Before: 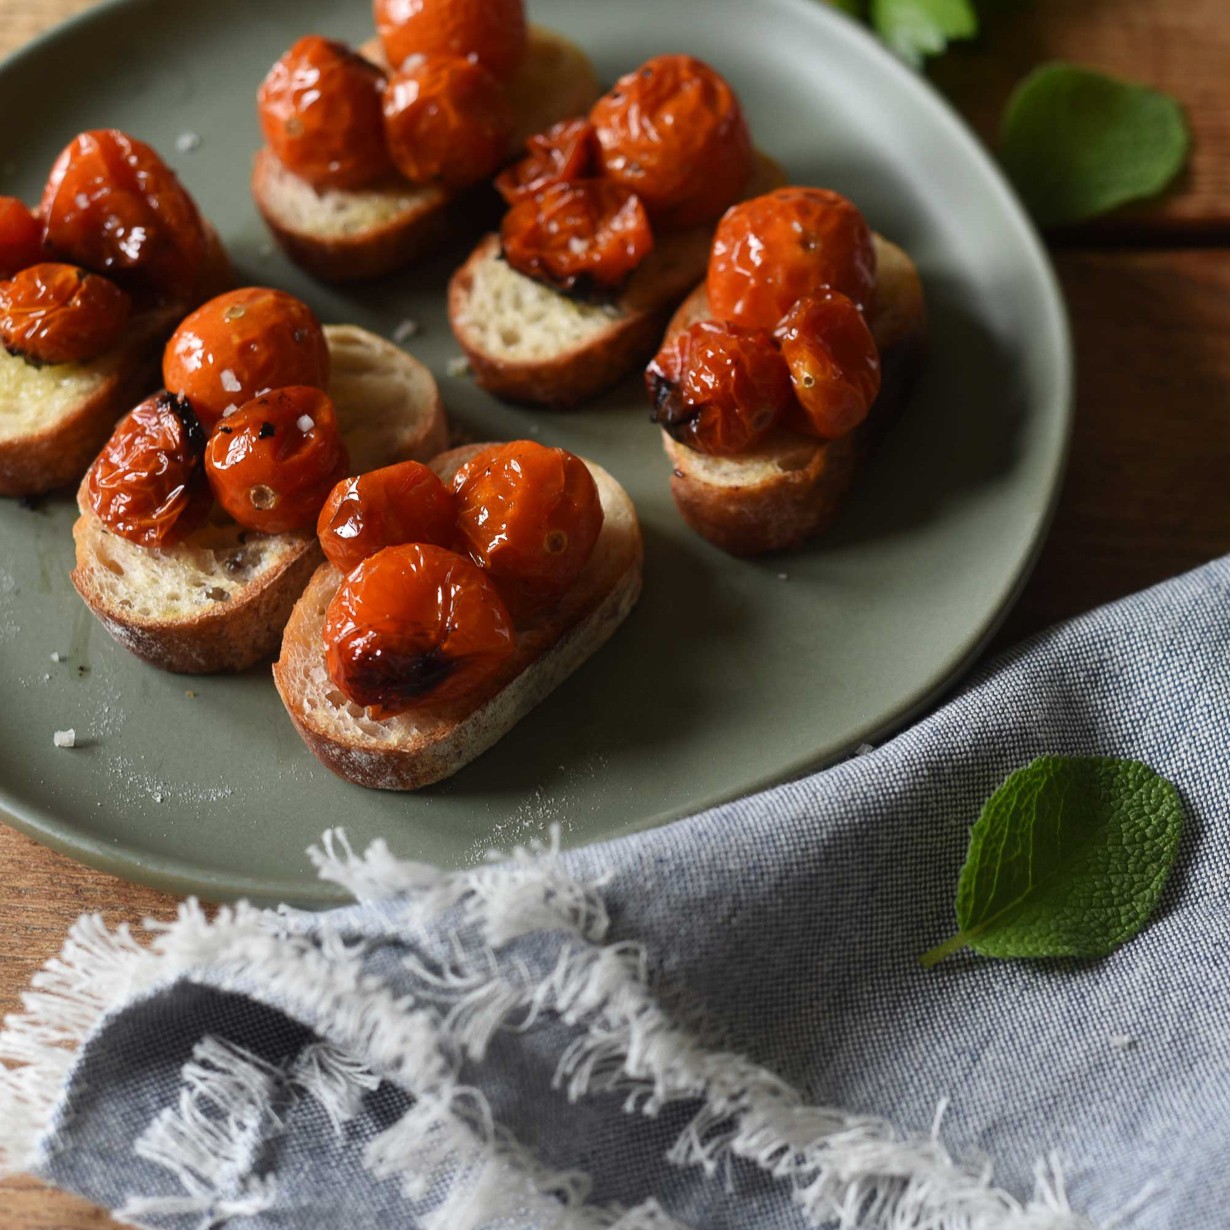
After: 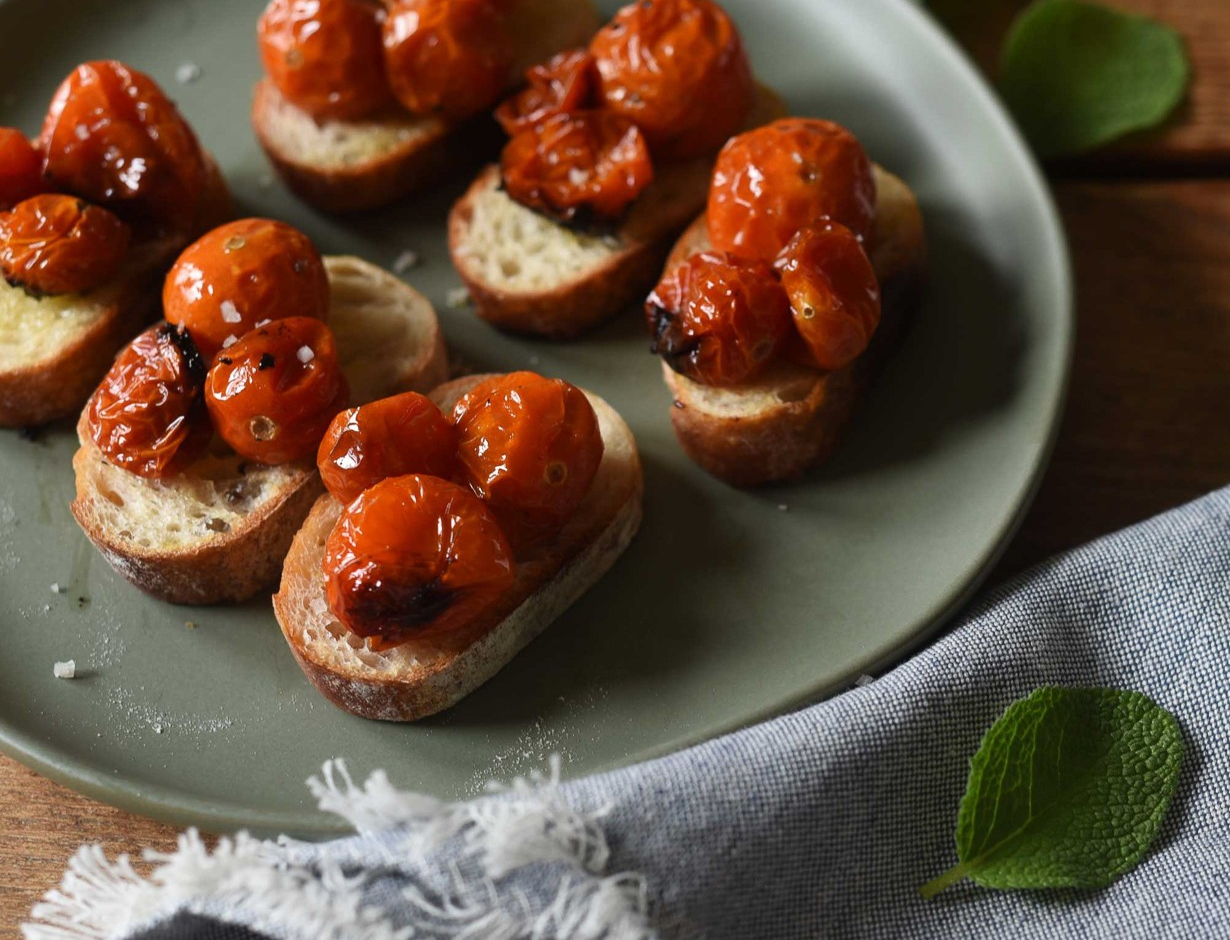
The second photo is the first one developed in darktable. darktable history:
crop: top 5.666%, bottom 17.867%
